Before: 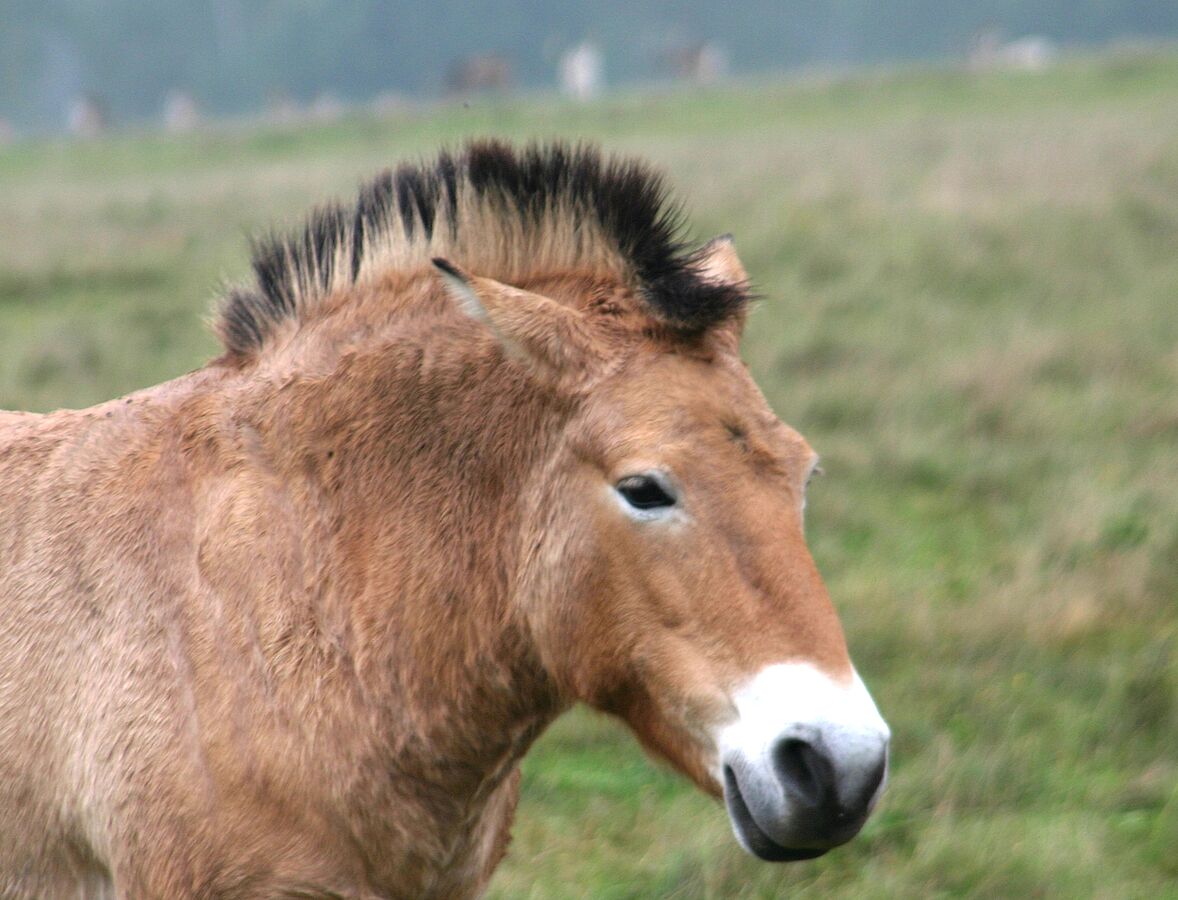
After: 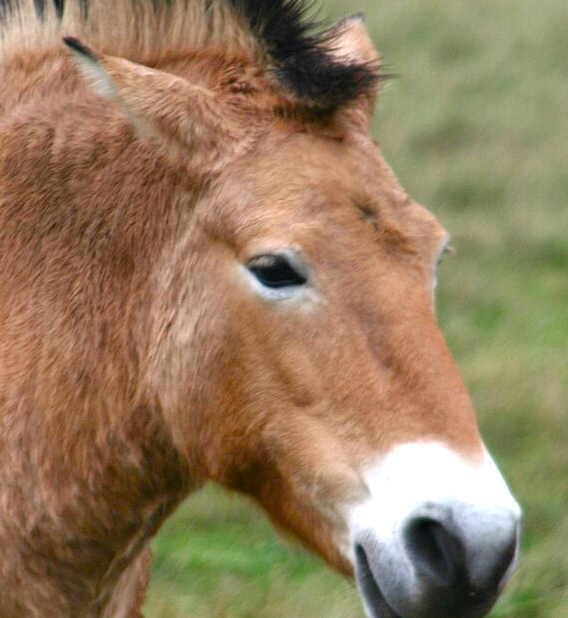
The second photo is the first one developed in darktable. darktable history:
color balance rgb: perceptual saturation grading › global saturation 20%, perceptual saturation grading › highlights -25%, perceptual saturation grading › shadows 25%
crop: left 31.379%, top 24.658%, right 20.326%, bottom 6.628%
